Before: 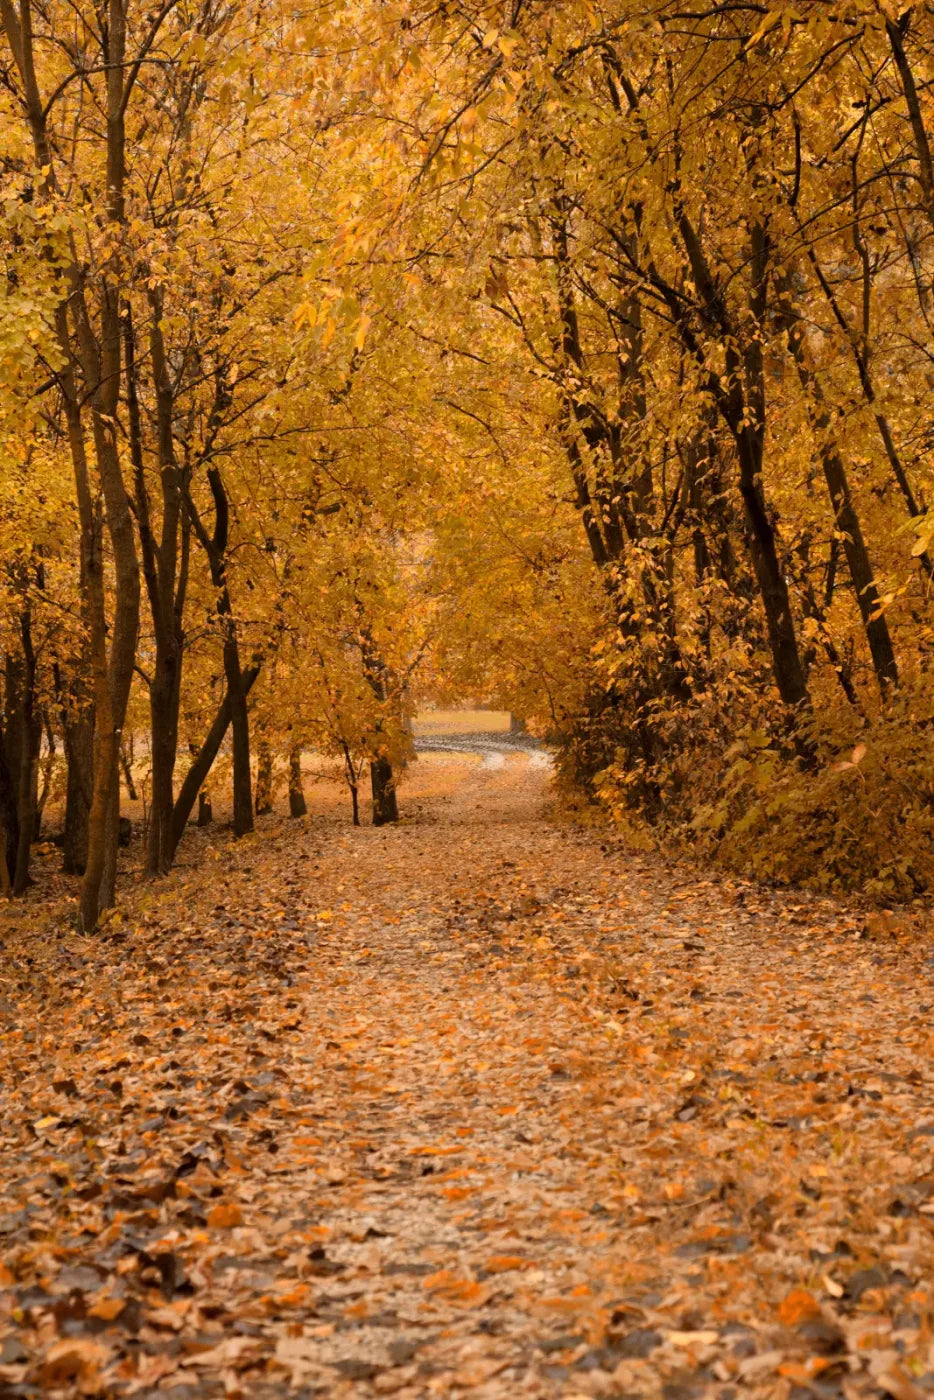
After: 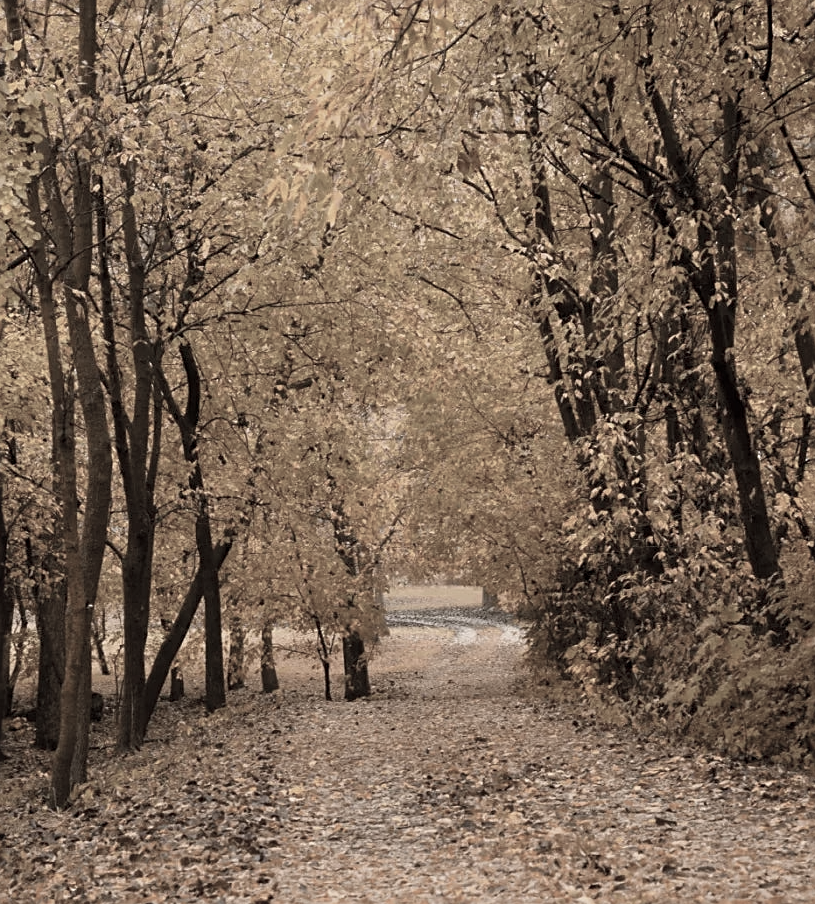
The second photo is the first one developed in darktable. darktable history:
crop: left 3.015%, top 8.969%, right 9.647%, bottom 26.457%
color correction: saturation 0.3
sharpen: on, module defaults
